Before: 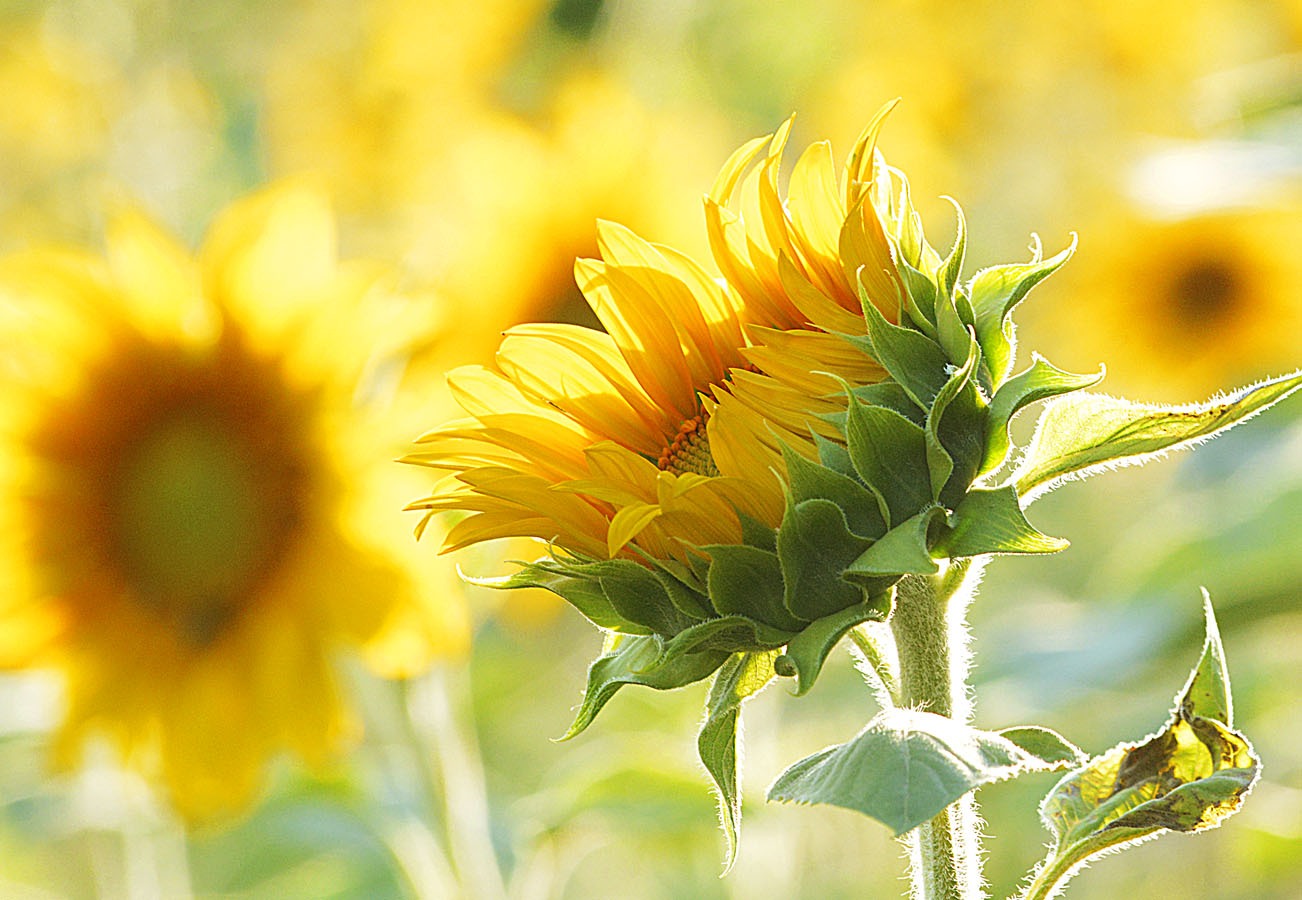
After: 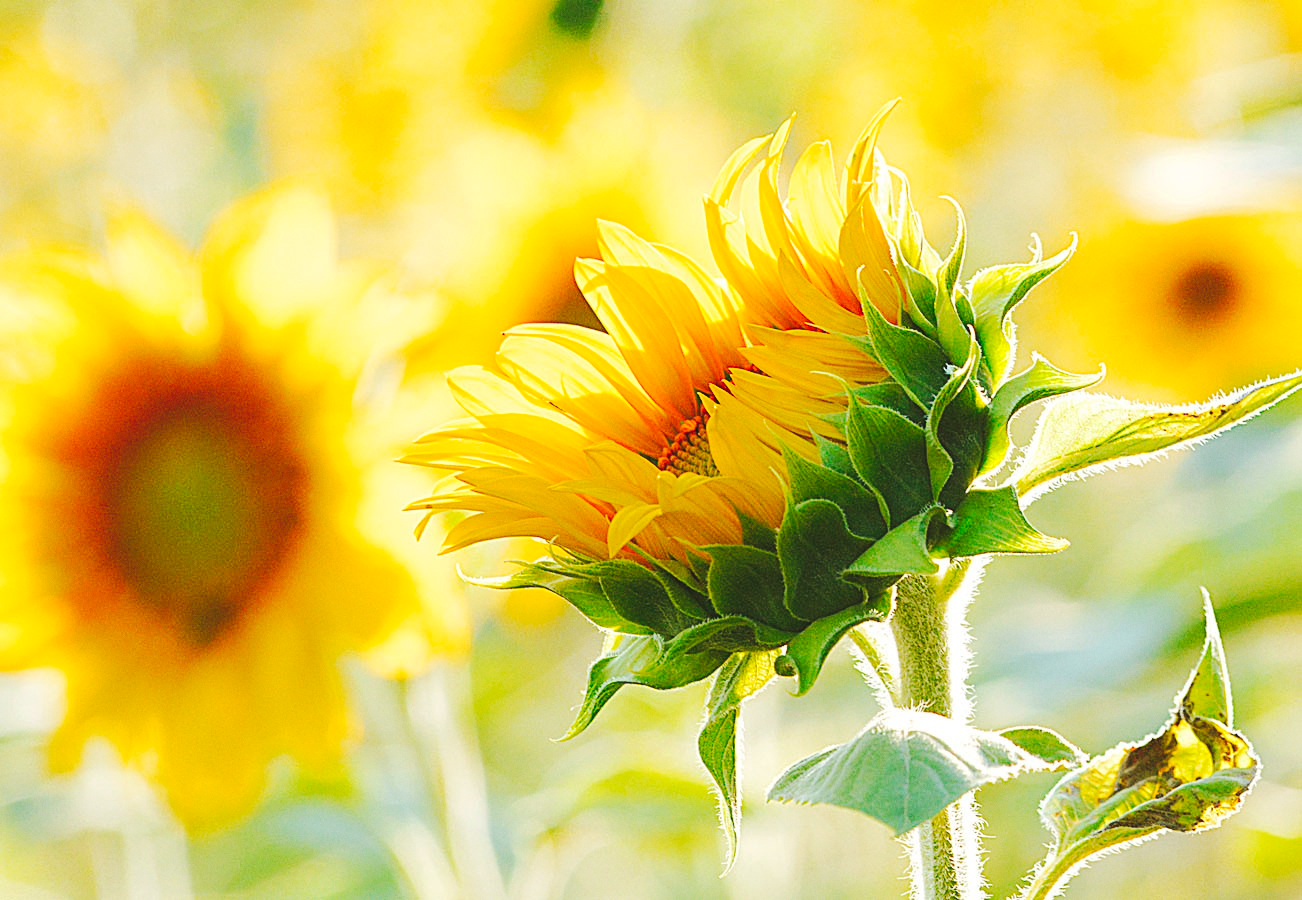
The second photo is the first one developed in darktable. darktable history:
tone curve: curves: ch0 [(0, 0) (0.003, 0.062) (0.011, 0.07) (0.025, 0.083) (0.044, 0.094) (0.069, 0.105) (0.1, 0.117) (0.136, 0.136) (0.177, 0.164) (0.224, 0.201) (0.277, 0.256) (0.335, 0.335) (0.399, 0.424) (0.468, 0.529) (0.543, 0.641) (0.623, 0.725) (0.709, 0.787) (0.801, 0.849) (0.898, 0.917) (1, 1)], preserve colors none
grain: coarseness 14.57 ISO, strength 8.8%
